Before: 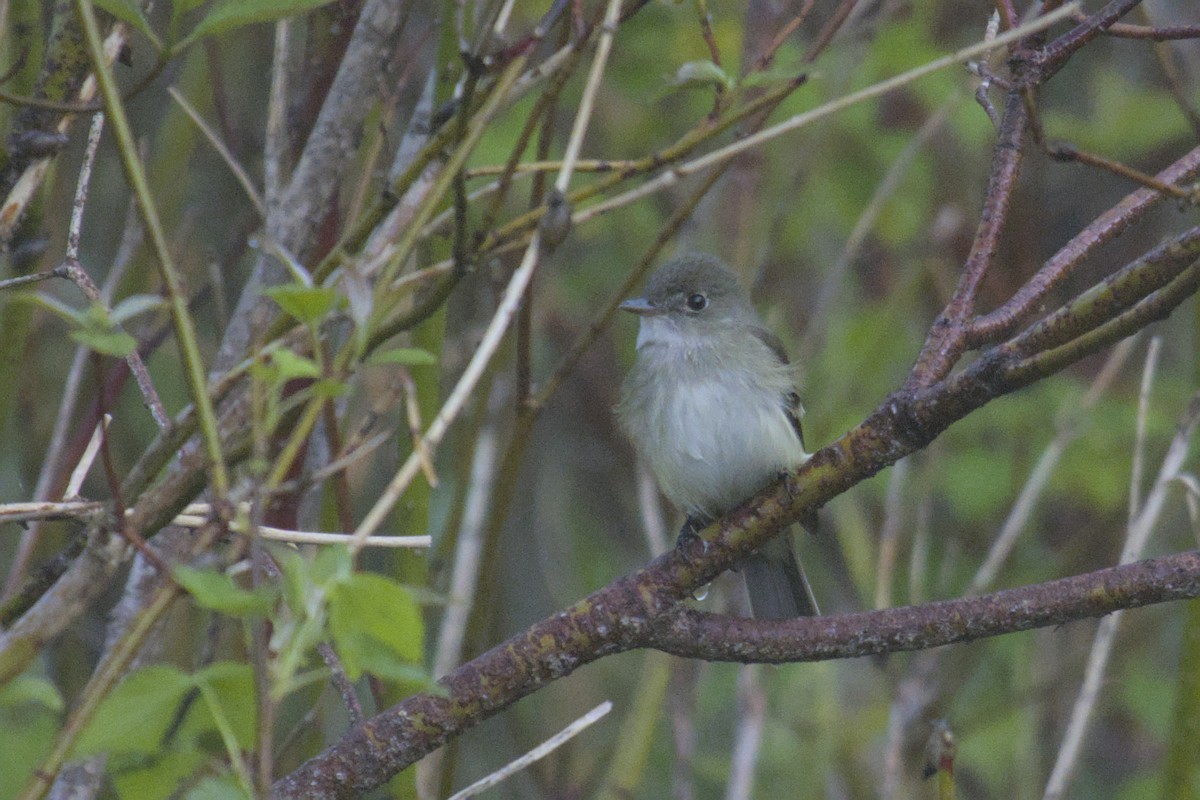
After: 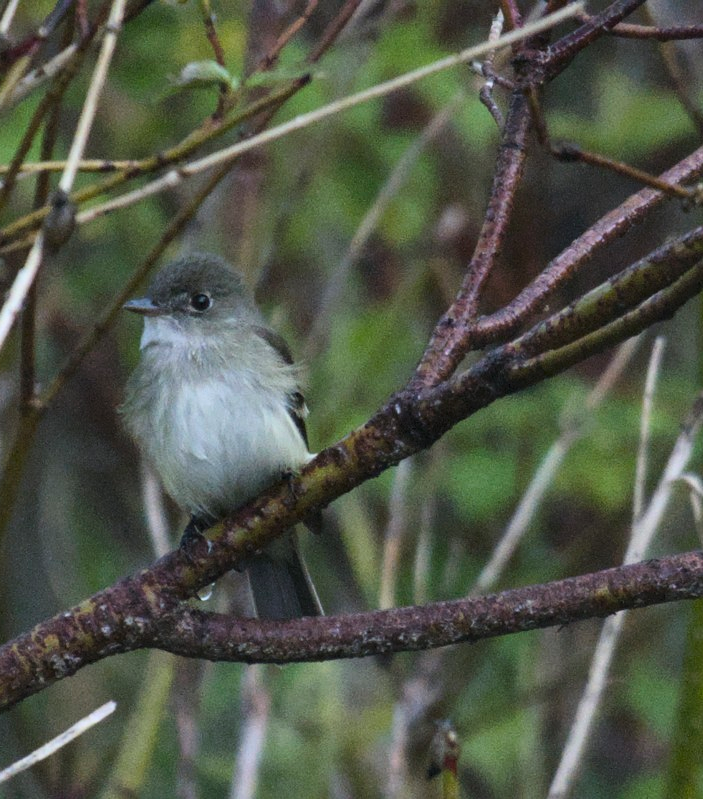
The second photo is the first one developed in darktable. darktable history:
crop: left 41.402%
levels: levels [0.031, 0.5, 0.969]
contrast brightness saturation: contrast 0.28
